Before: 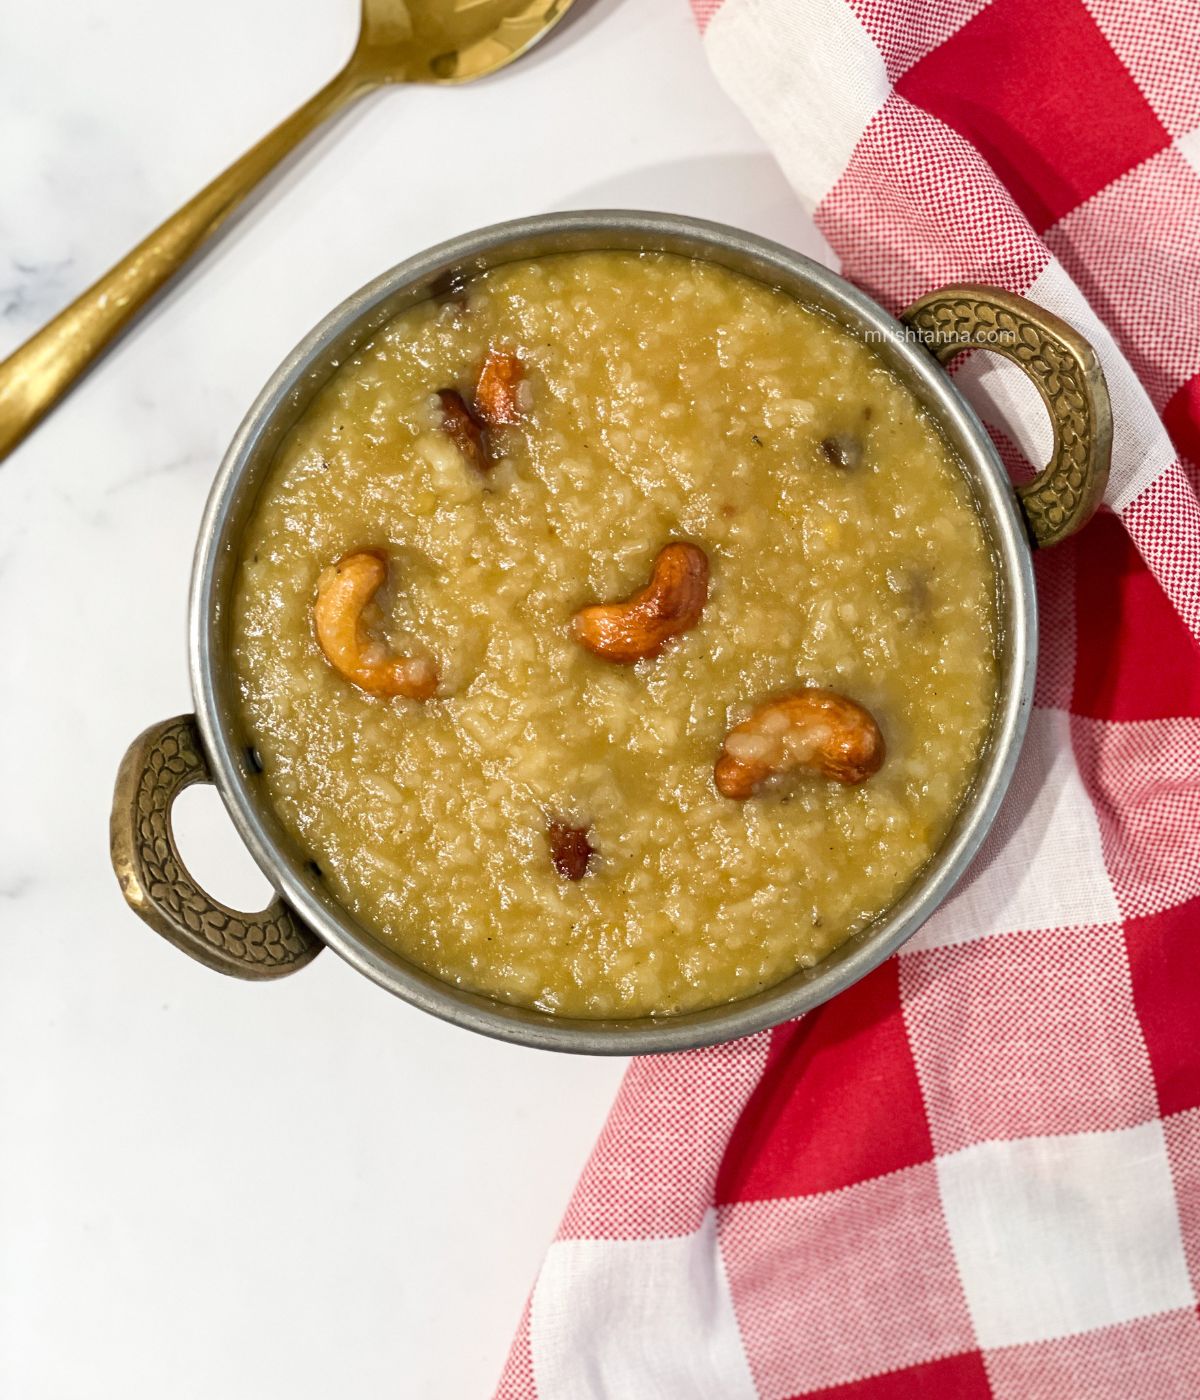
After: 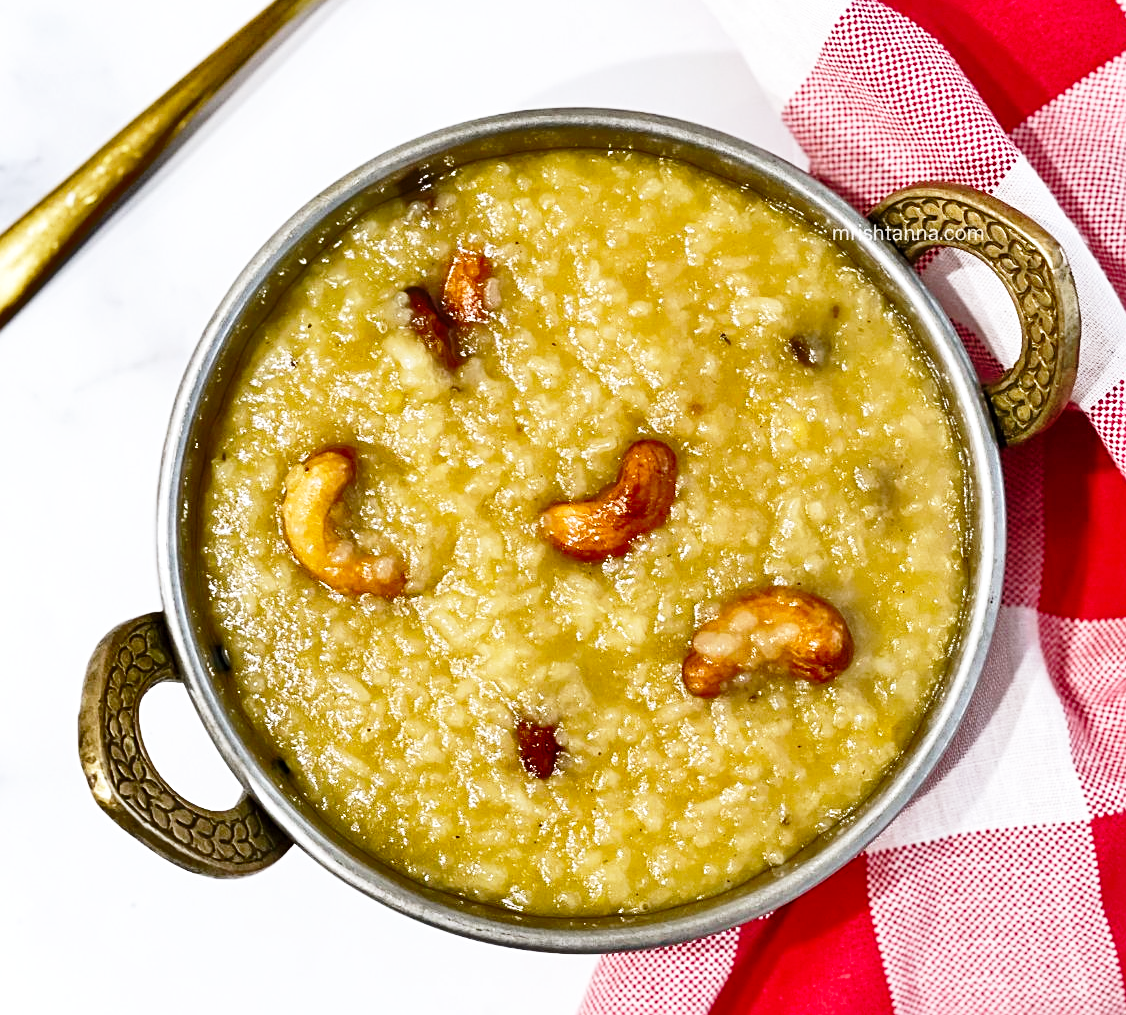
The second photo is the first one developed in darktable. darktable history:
base curve: curves: ch0 [(0, 0) (0.028, 0.03) (0.121, 0.232) (0.46, 0.748) (0.859, 0.968) (1, 1)], preserve colors none
crop: left 2.737%, top 7.287%, right 3.421%, bottom 20.179%
sharpen: radius 2.529, amount 0.323
white balance: red 0.984, blue 1.059
shadows and highlights: low approximation 0.01, soften with gaussian
exposure: exposure 0.131 EV, compensate highlight preservation false
